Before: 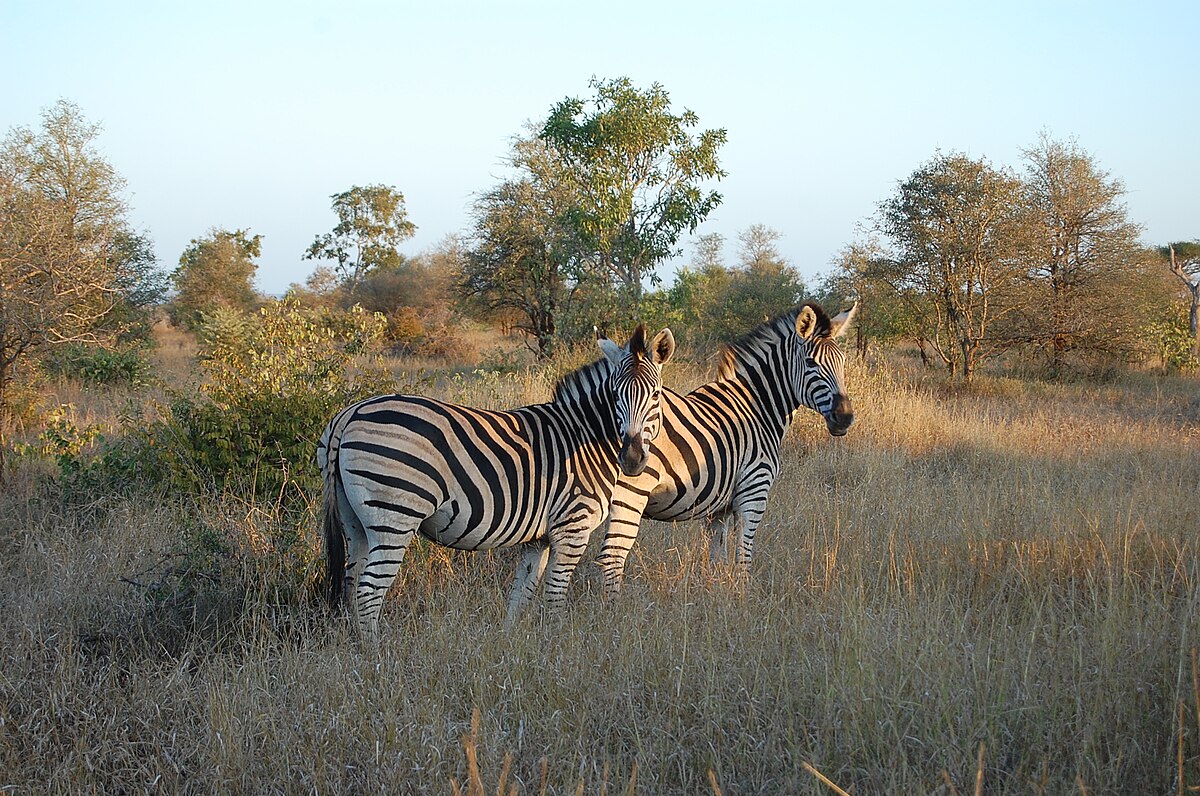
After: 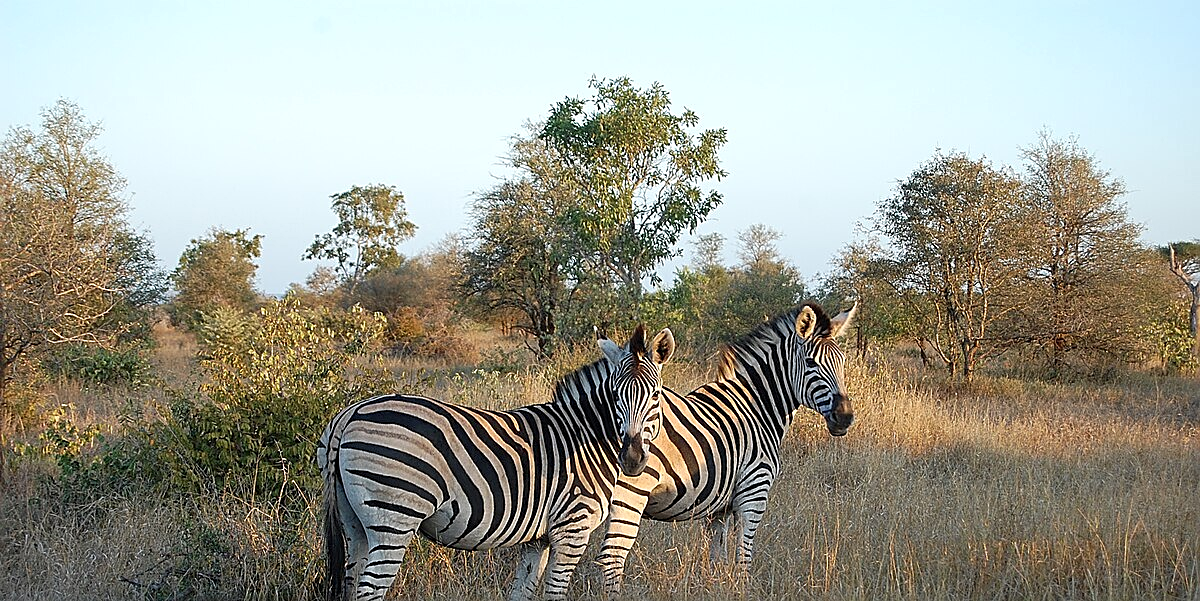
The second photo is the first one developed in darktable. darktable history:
local contrast: highlights 104%, shadows 97%, detail 119%, midtone range 0.2
crop: bottom 24.466%
sharpen: on, module defaults
